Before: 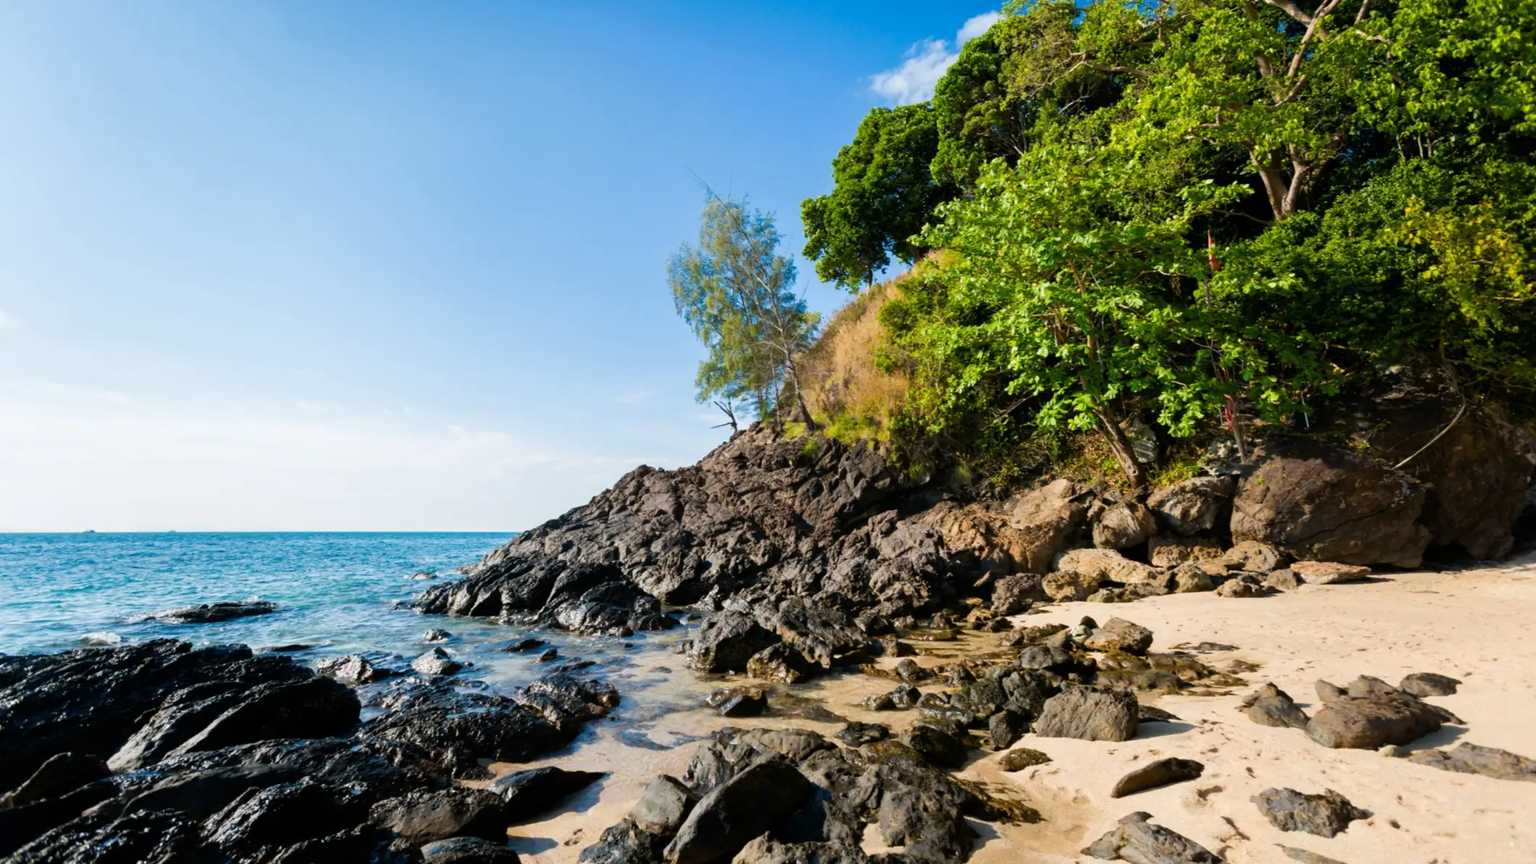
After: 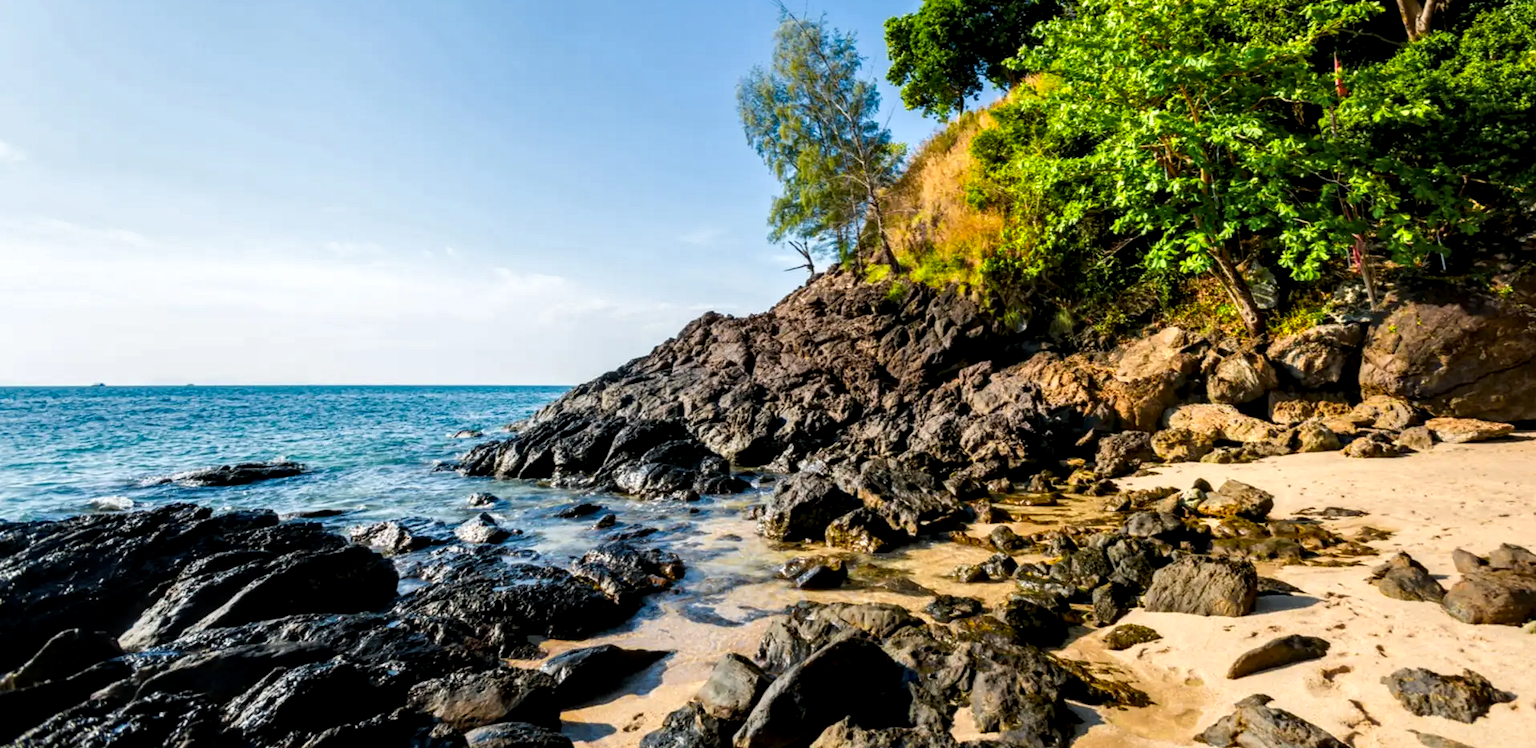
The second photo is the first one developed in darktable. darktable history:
crop: top 21.242%, right 9.407%, bottom 0.235%
local contrast: detail 150%
color zones: curves: ch0 [(0.224, 0.526) (0.75, 0.5)]; ch1 [(0.055, 0.526) (0.224, 0.761) (0.377, 0.526) (0.75, 0.5)]
